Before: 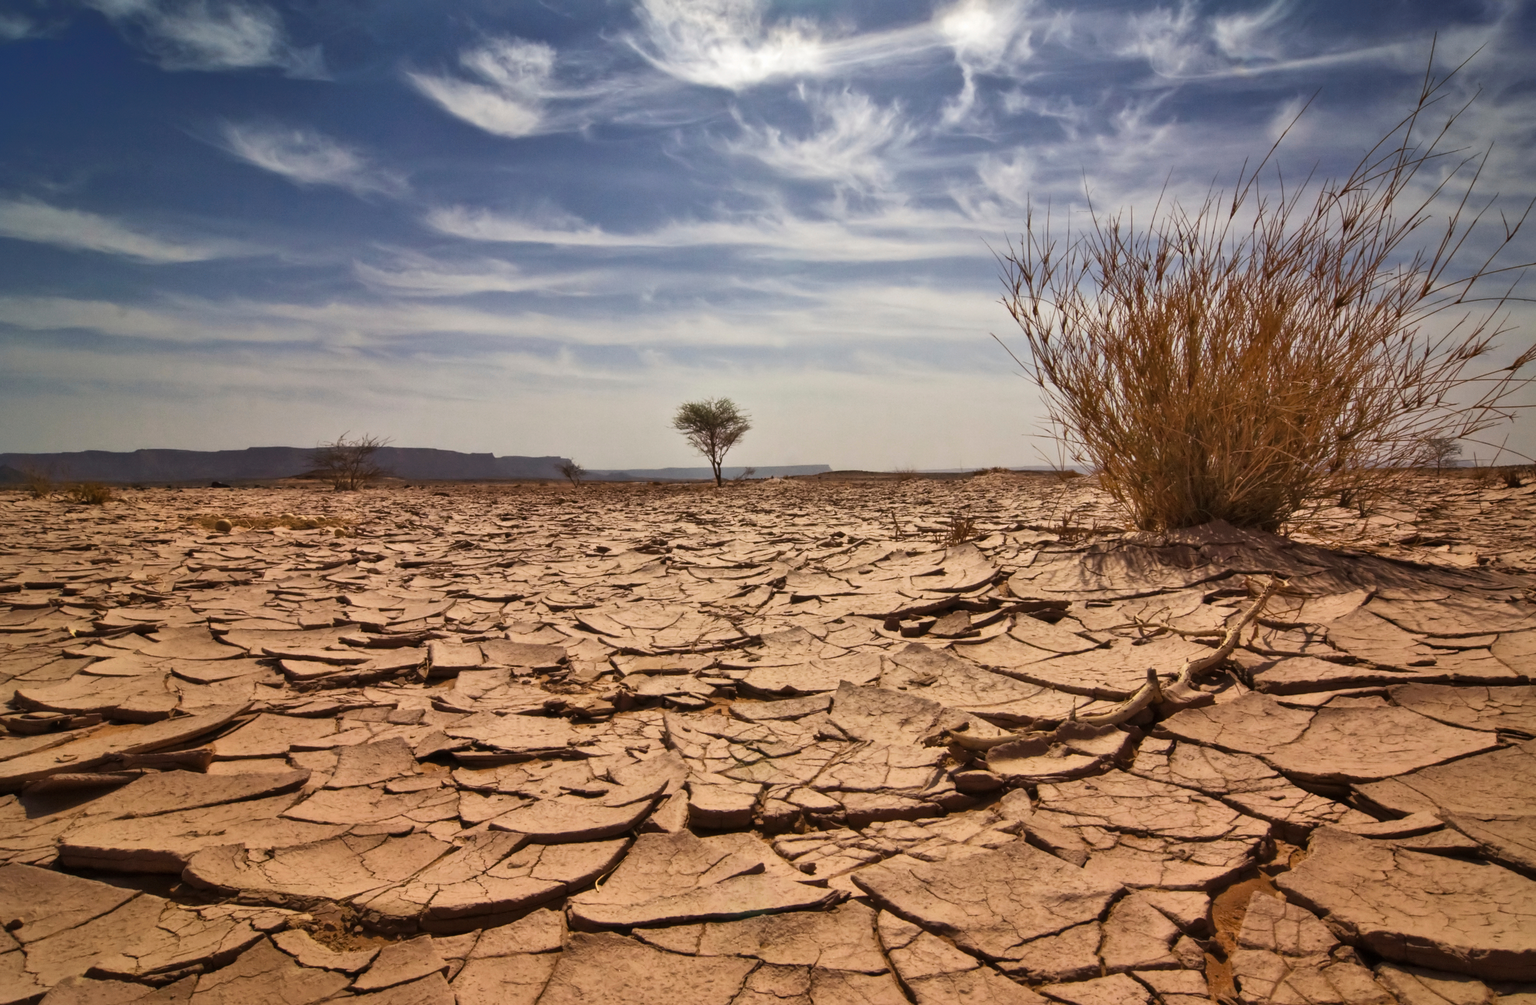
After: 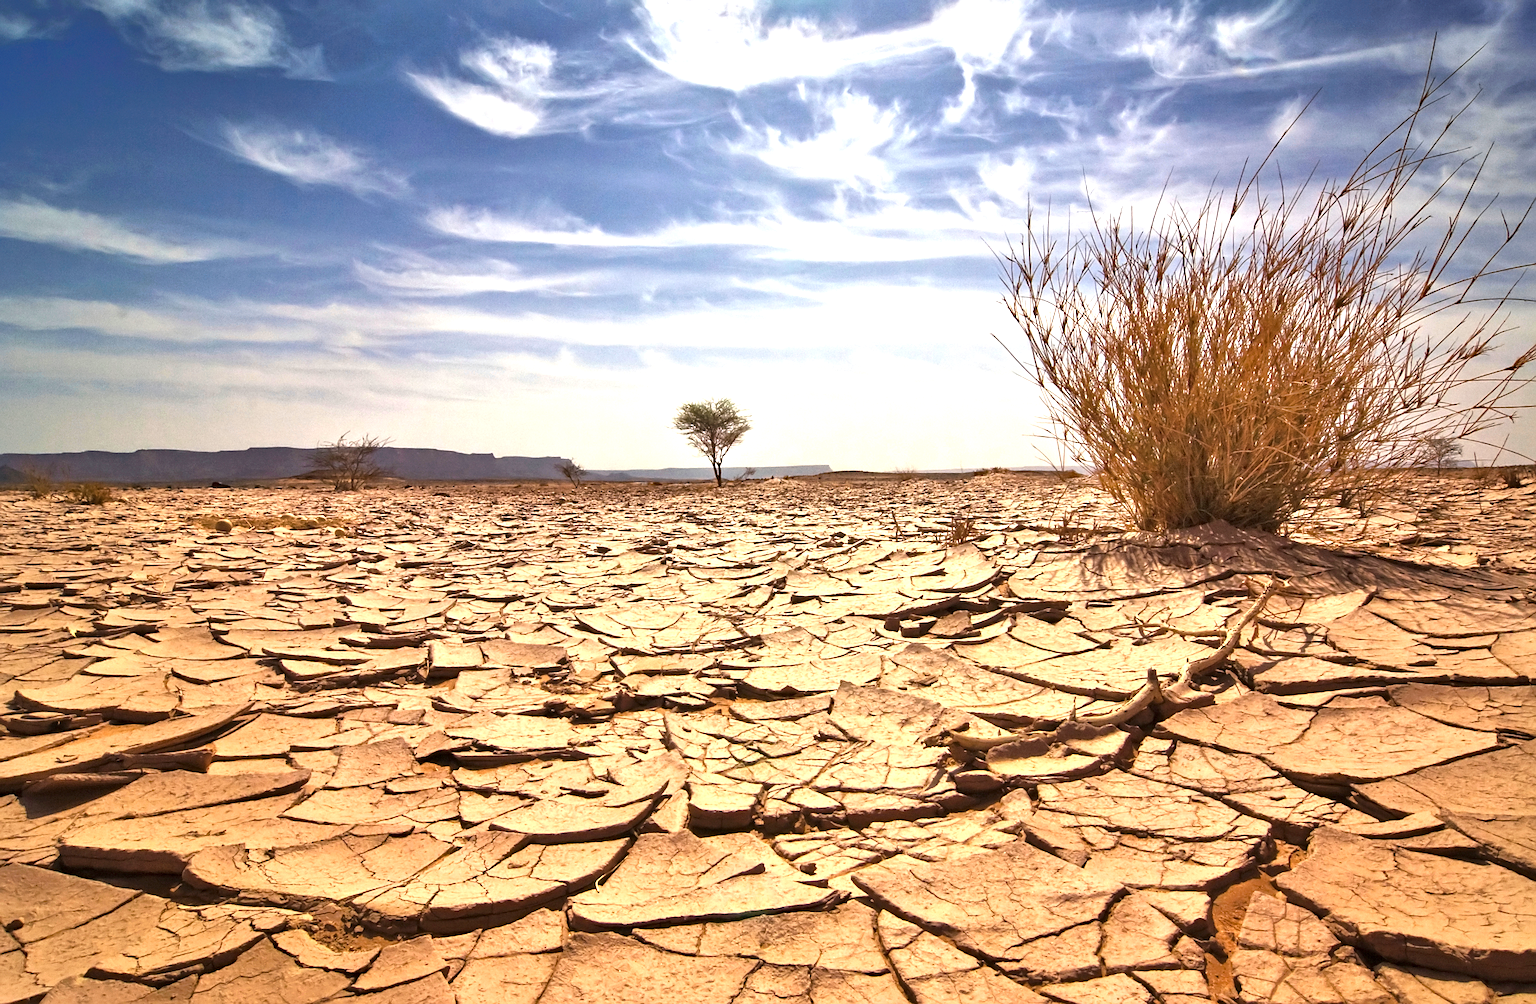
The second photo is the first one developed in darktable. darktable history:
sharpen: on, module defaults
exposure: exposure 1.232 EV, compensate highlight preservation false
haze removal: compatibility mode true, adaptive false
